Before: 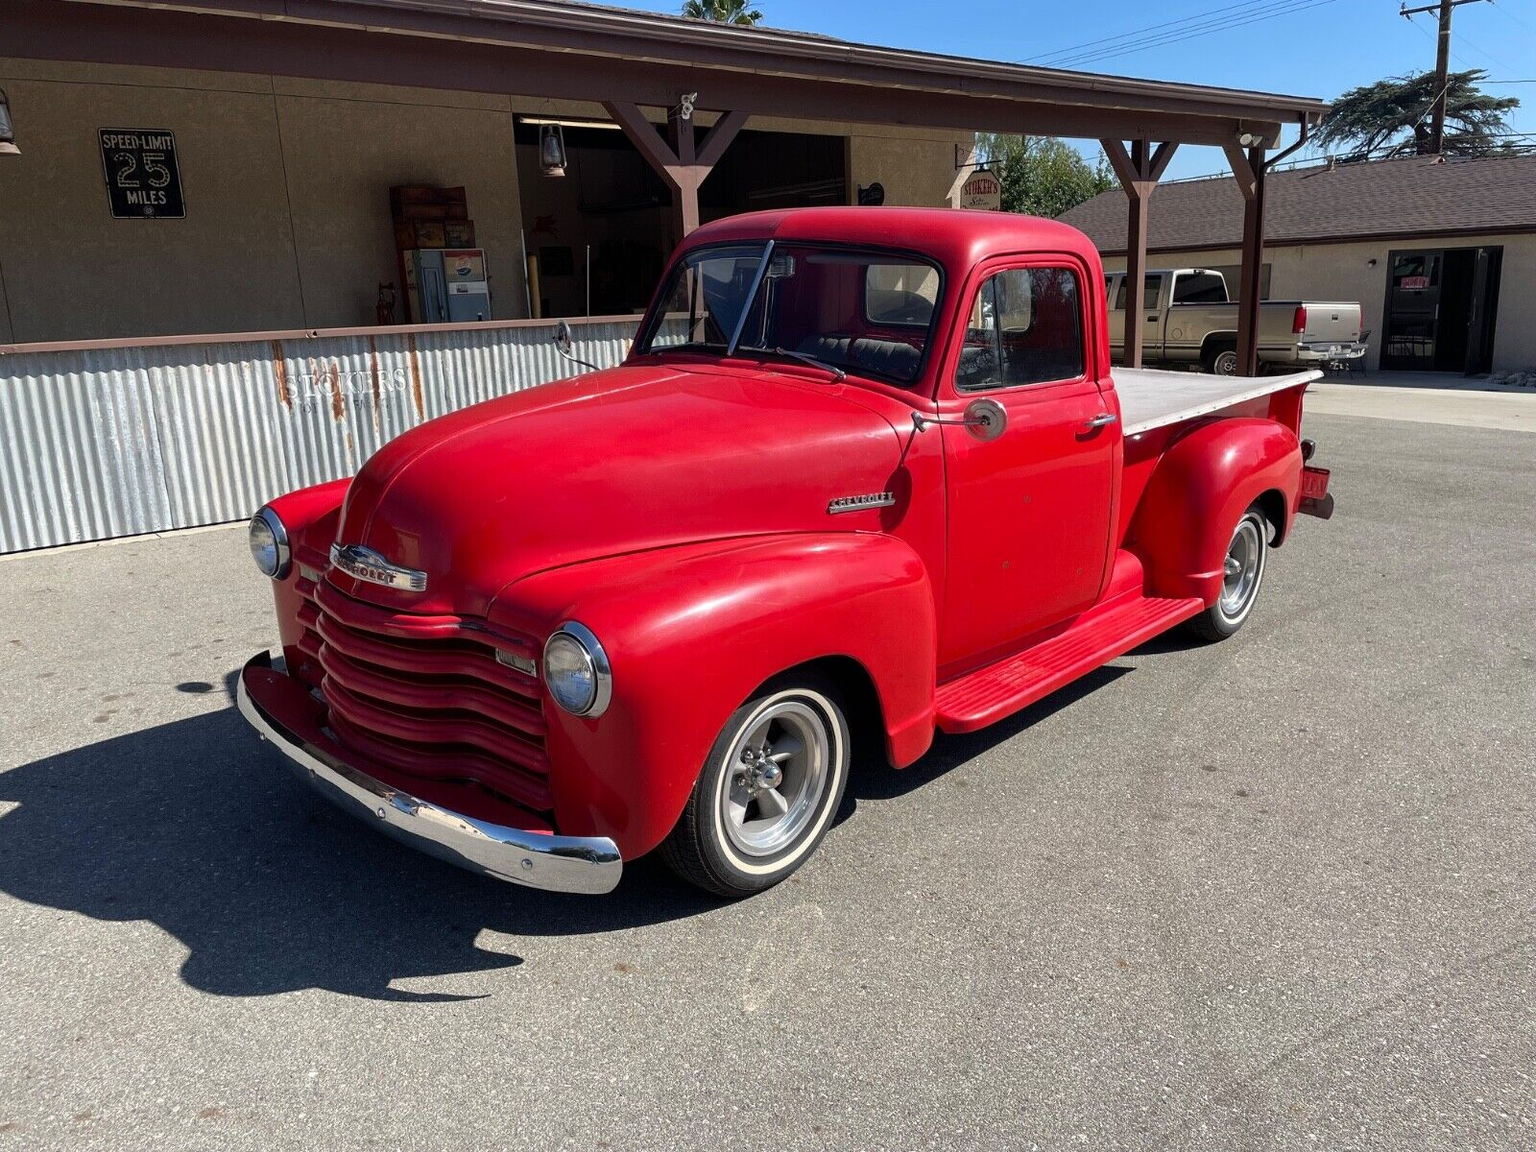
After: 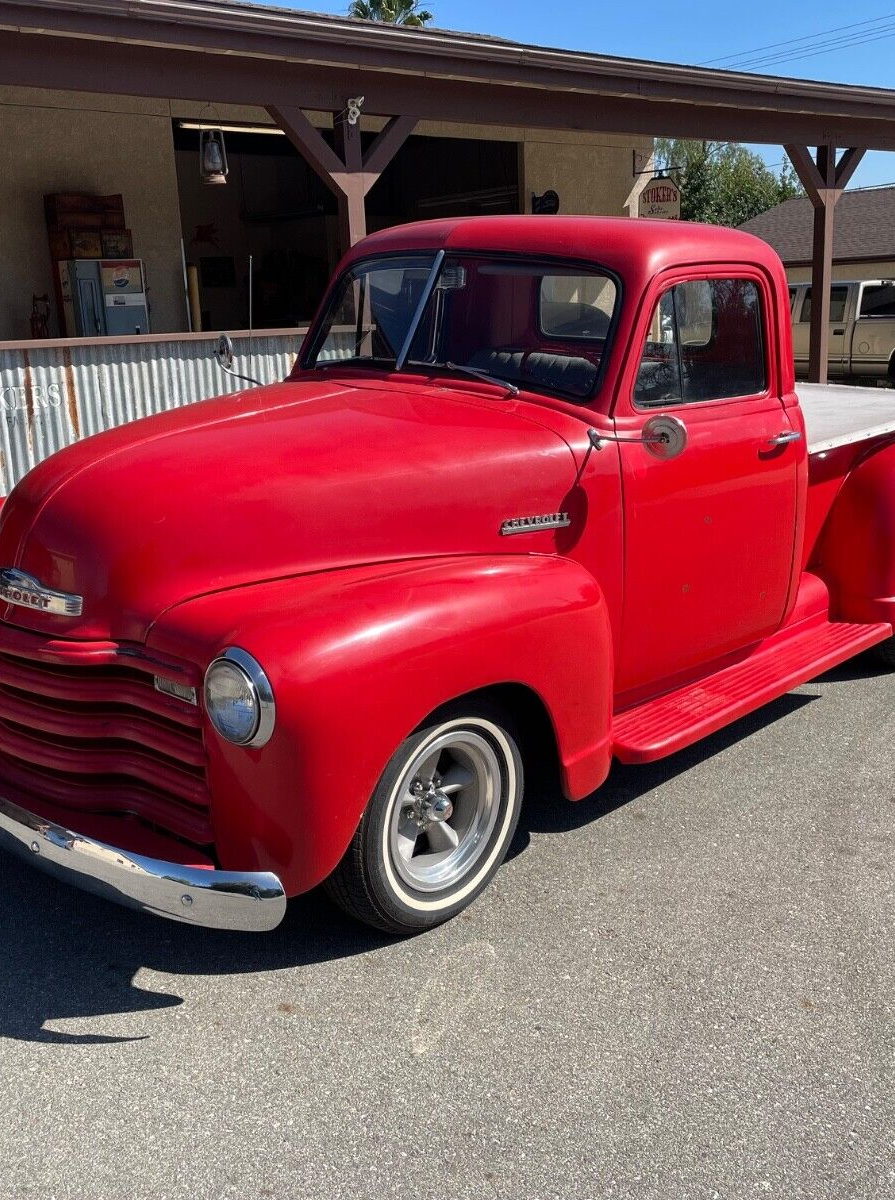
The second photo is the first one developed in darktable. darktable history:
tone equalizer: on, module defaults
crop and rotate: left 22.655%, right 21.363%
